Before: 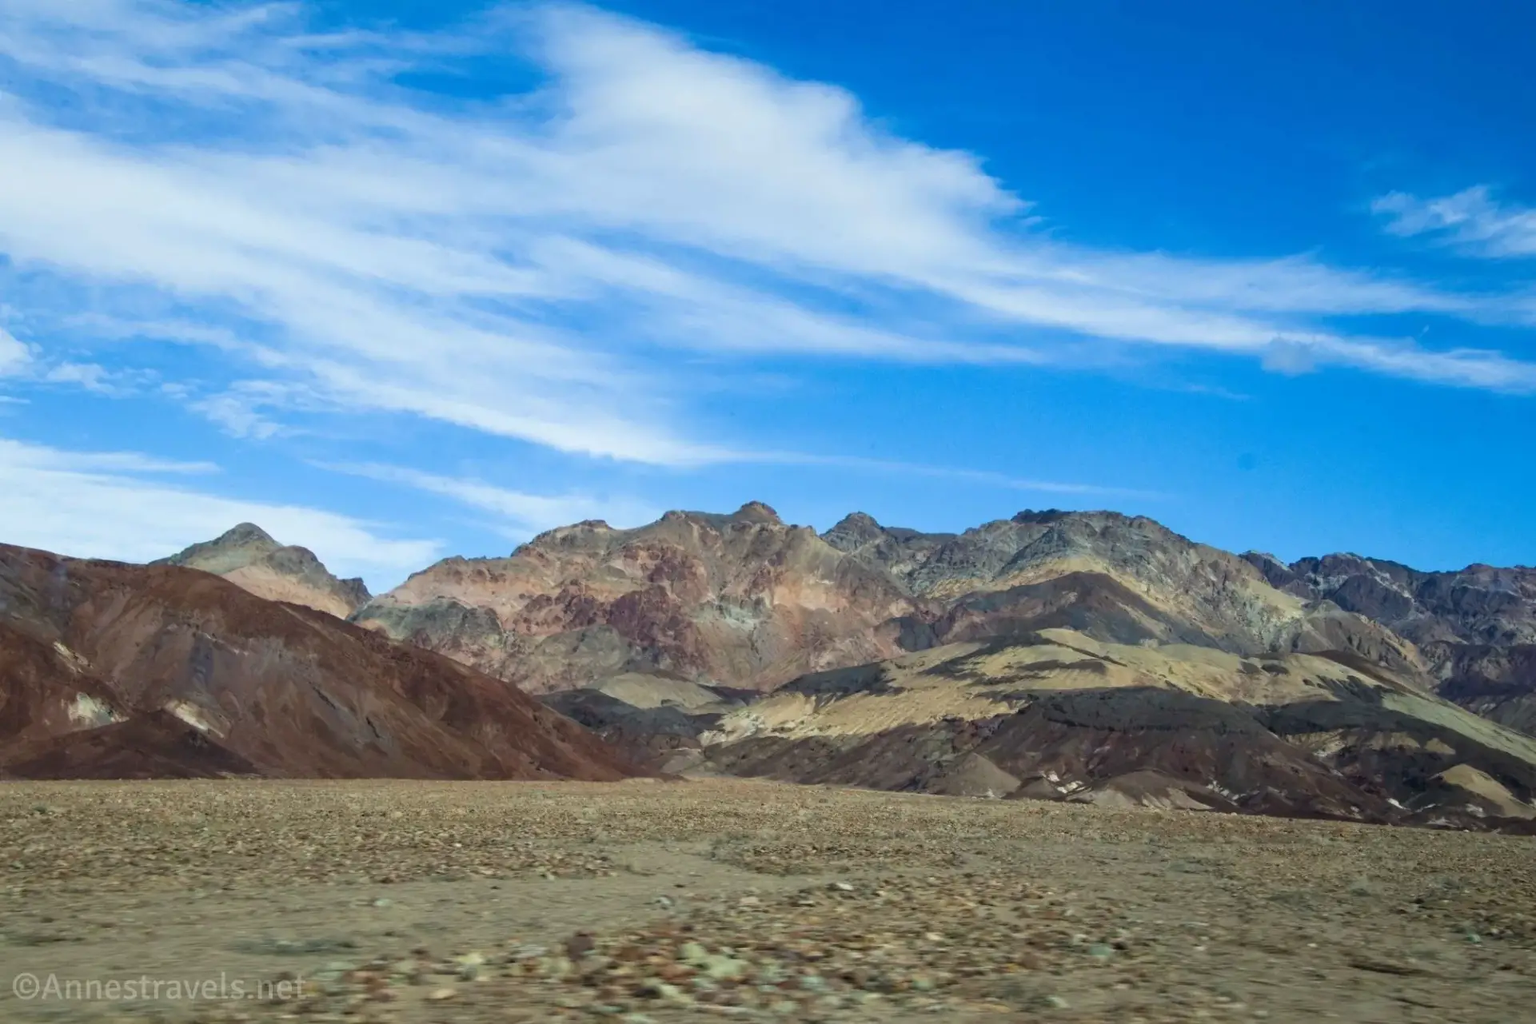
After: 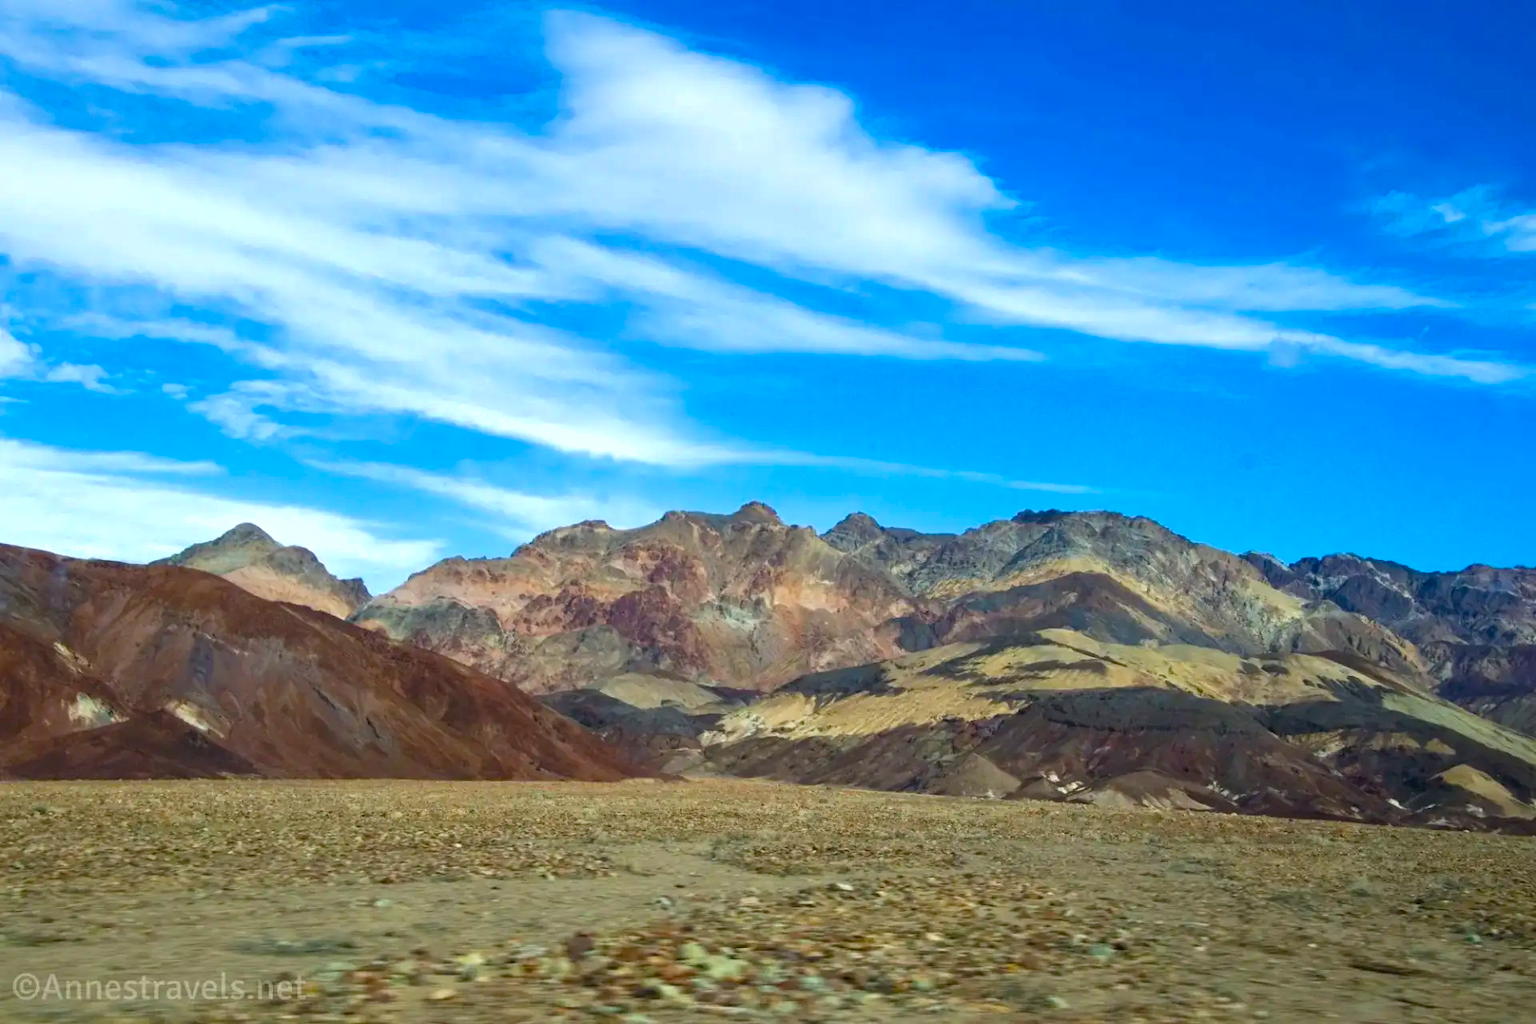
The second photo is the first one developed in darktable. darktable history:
color balance rgb: power › luminance 1.424%, perceptual saturation grading › global saturation 36.447%, perceptual saturation grading › shadows 34.491%, perceptual brilliance grading › highlights 9.475%, perceptual brilliance grading › shadows -4.512%
shadows and highlights: shadows 8.71, white point adjustment 0.995, highlights -39.62
